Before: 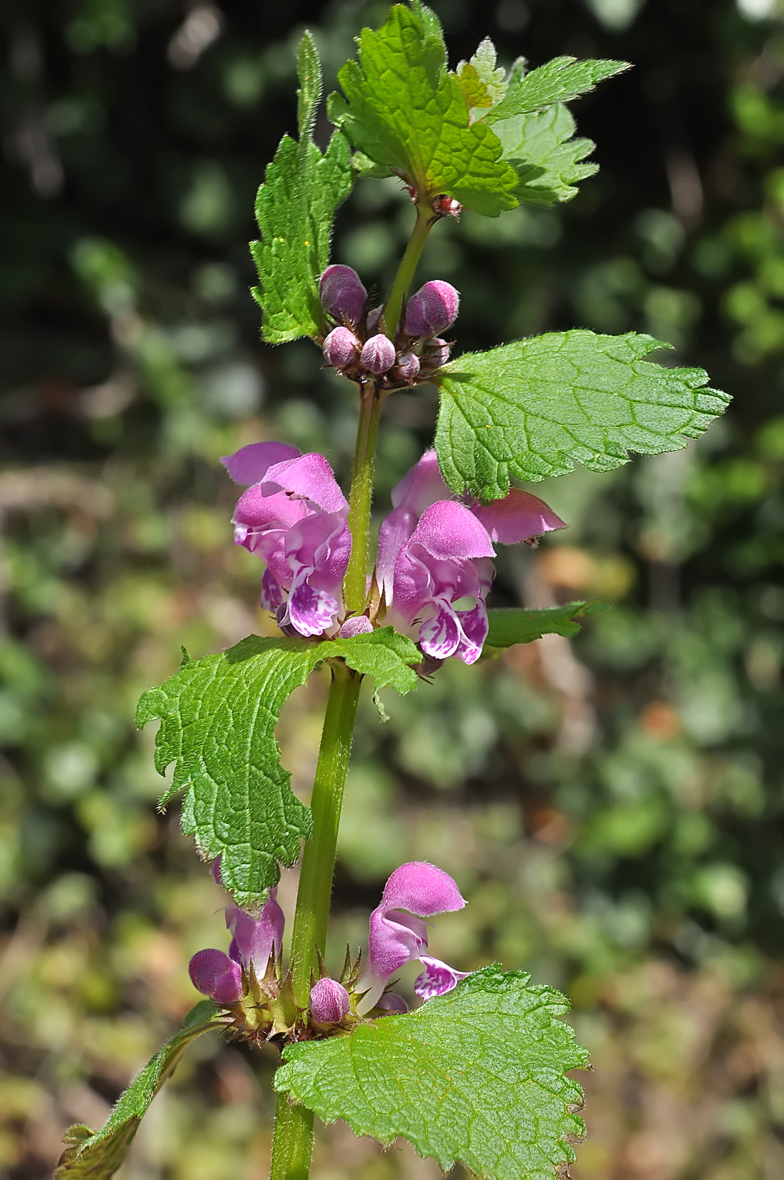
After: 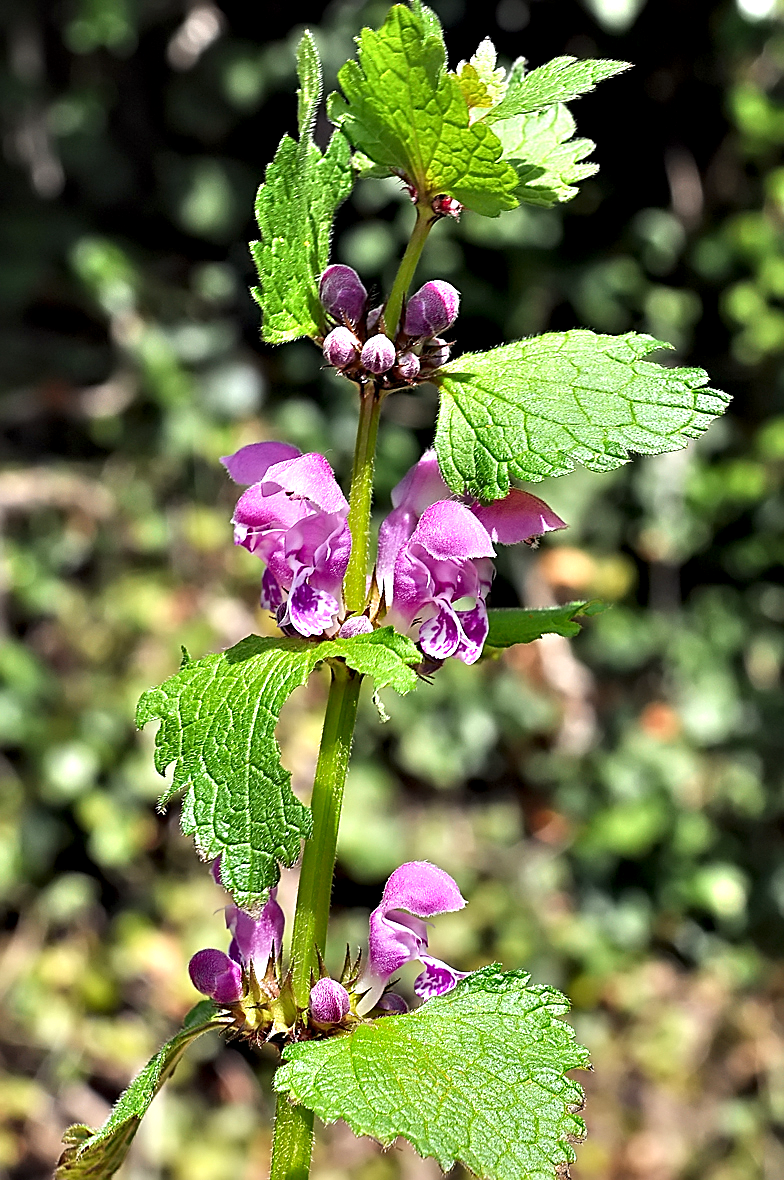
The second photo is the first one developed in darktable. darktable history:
sharpen: on, module defaults
exposure: black level correction 0, exposure 0.498 EV, compensate exposure bias true, compensate highlight preservation false
contrast equalizer: y [[0.6 ×6], [0.55 ×6], [0 ×6], [0 ×6], [0 ×6]]
